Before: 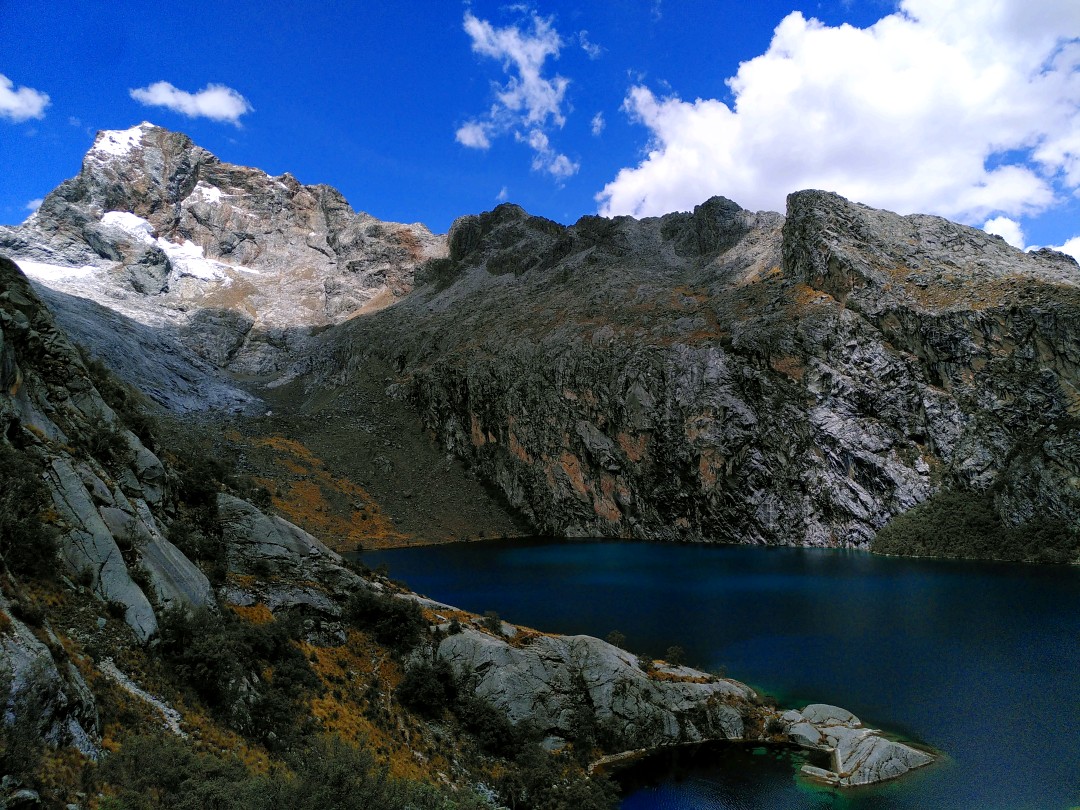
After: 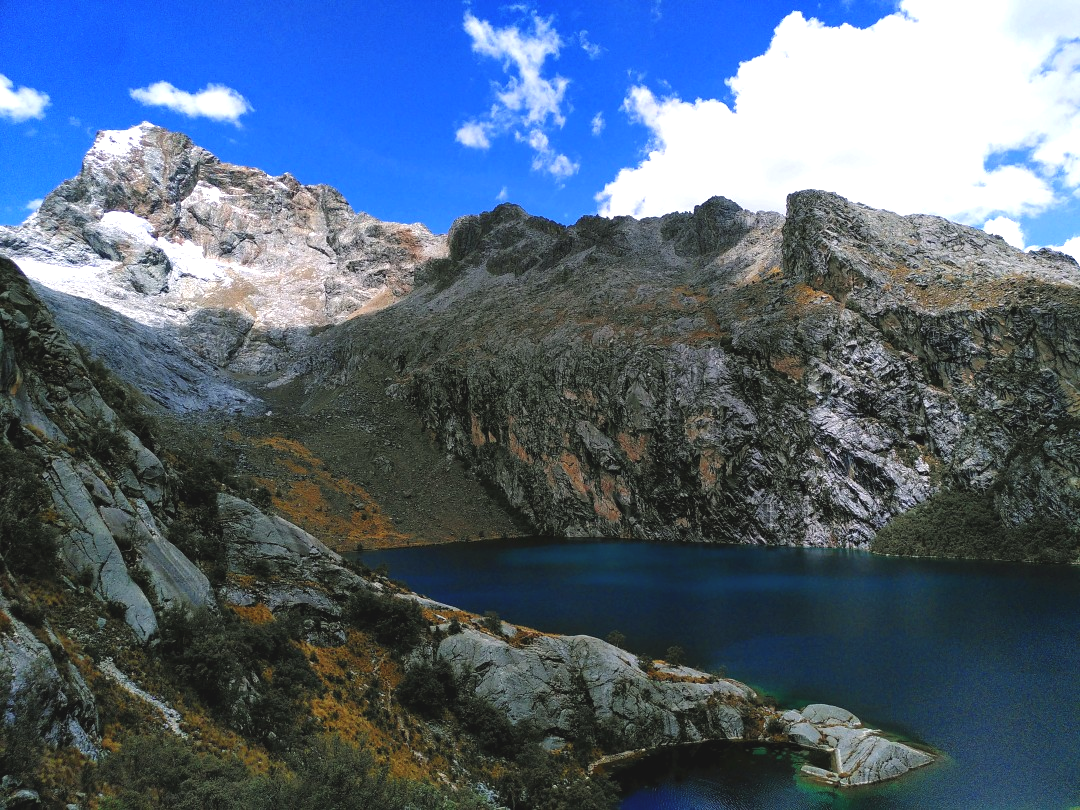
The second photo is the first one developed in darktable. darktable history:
exposure: black level correction -0.005, exposure 0.613 EV, compensate highlight preservation false
